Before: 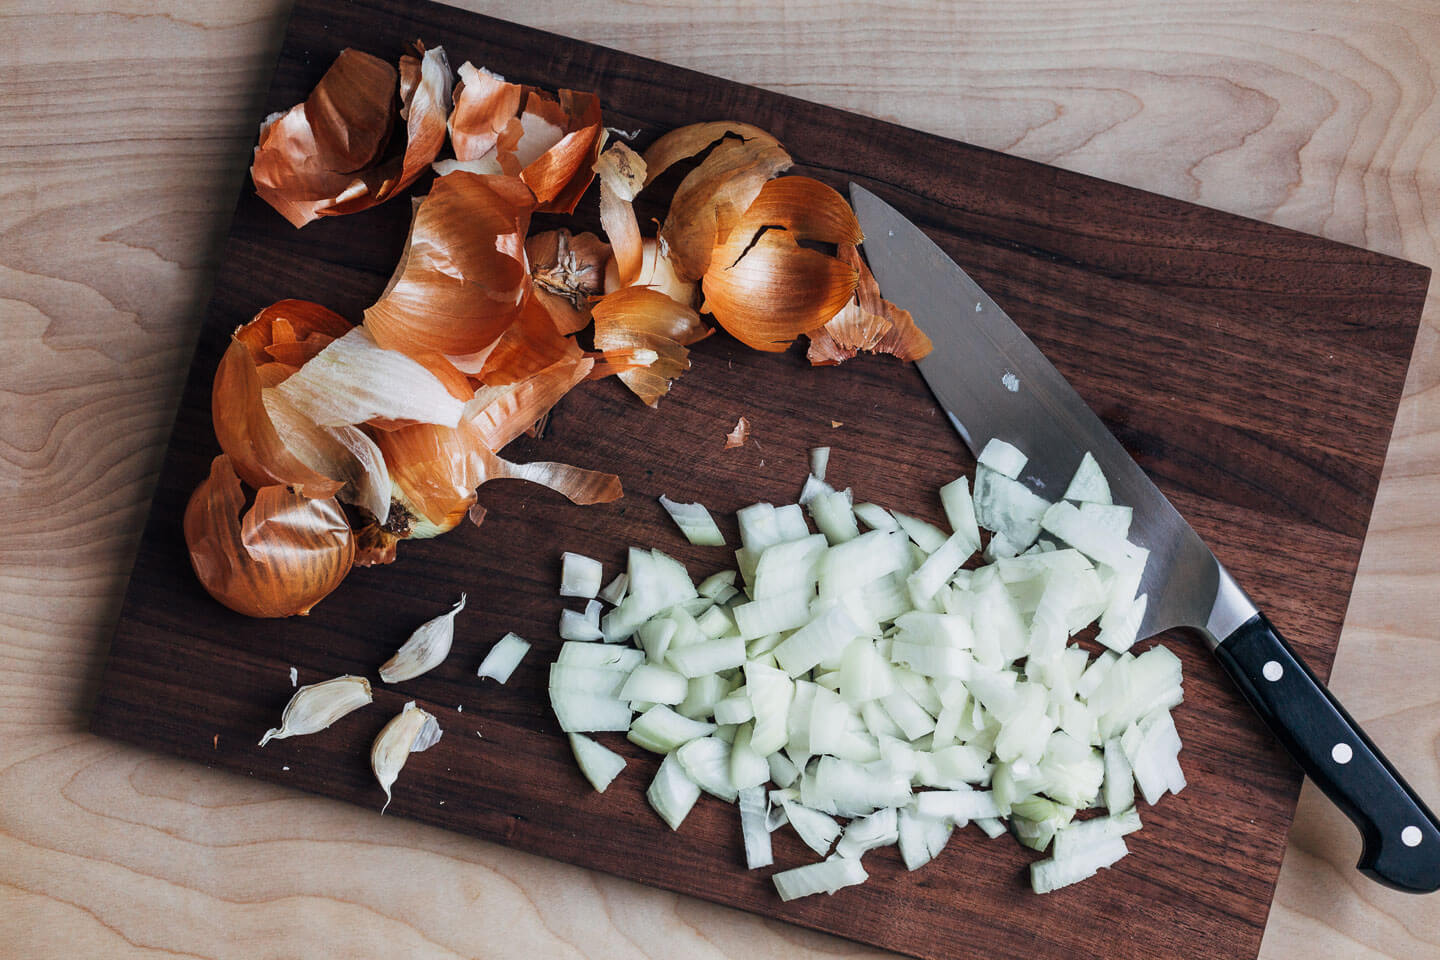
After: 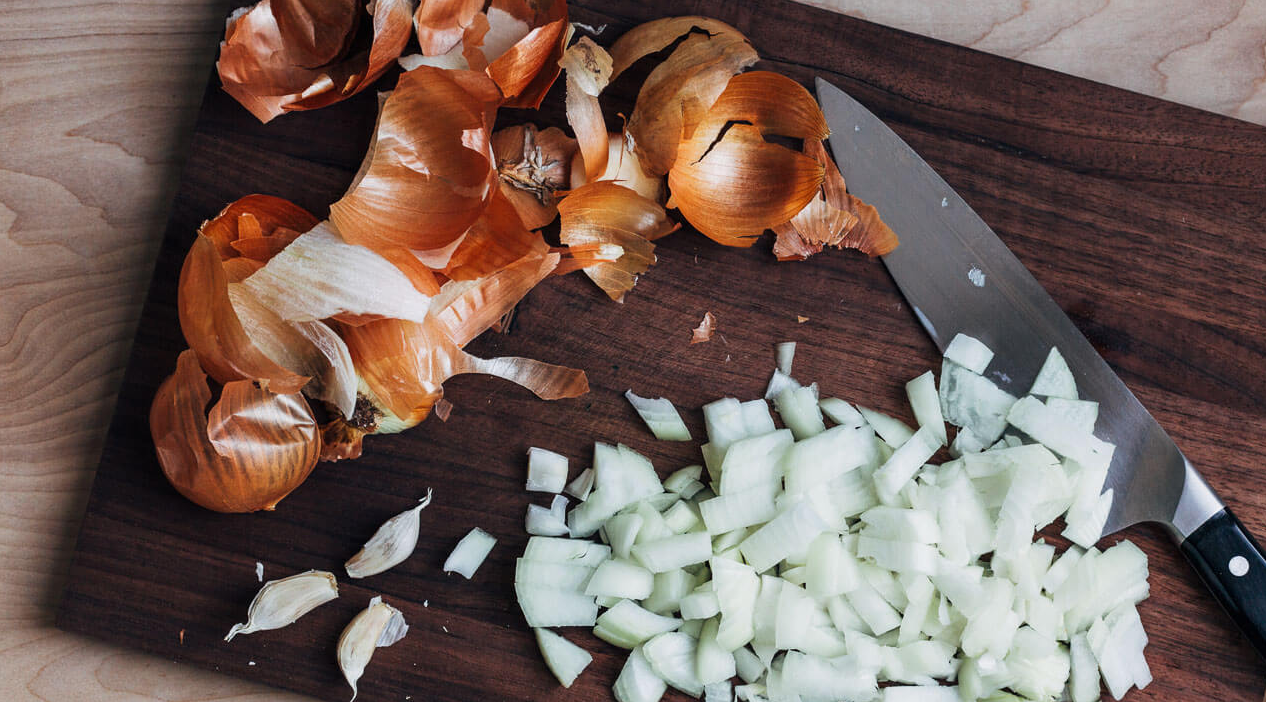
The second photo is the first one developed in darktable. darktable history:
crop and rotate: left 2.402%, top 10.989%, right 9.664%, bottom 15.788%
